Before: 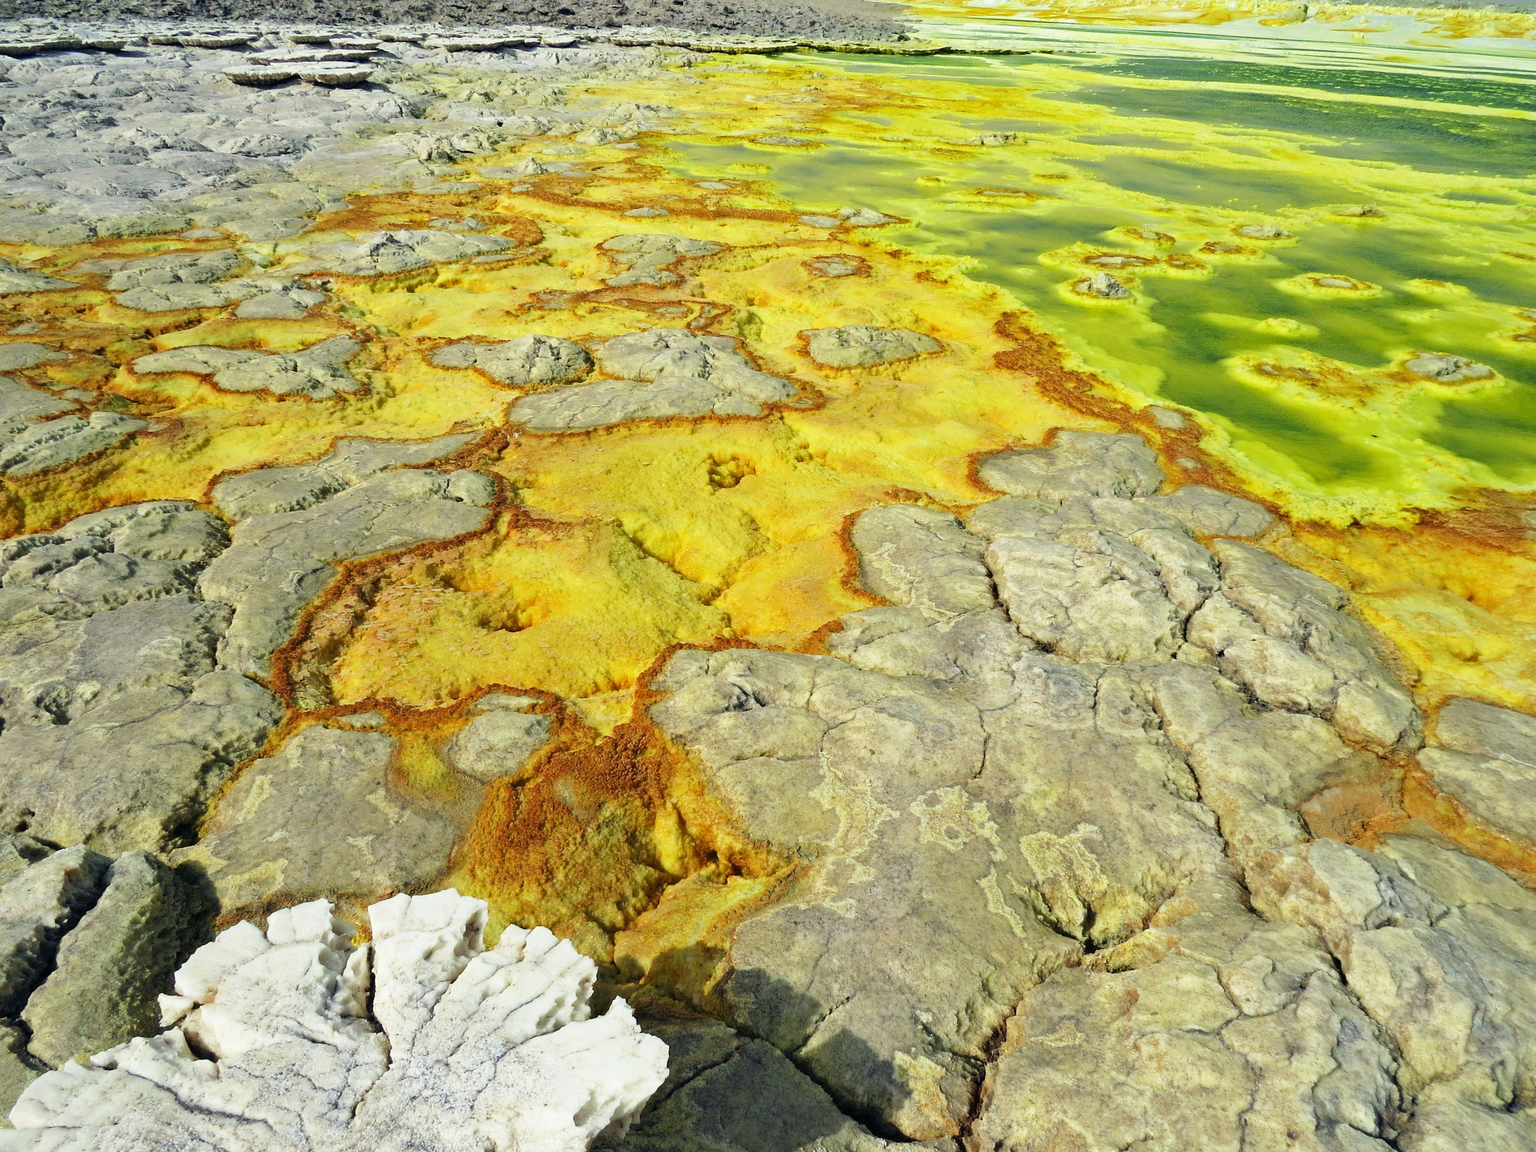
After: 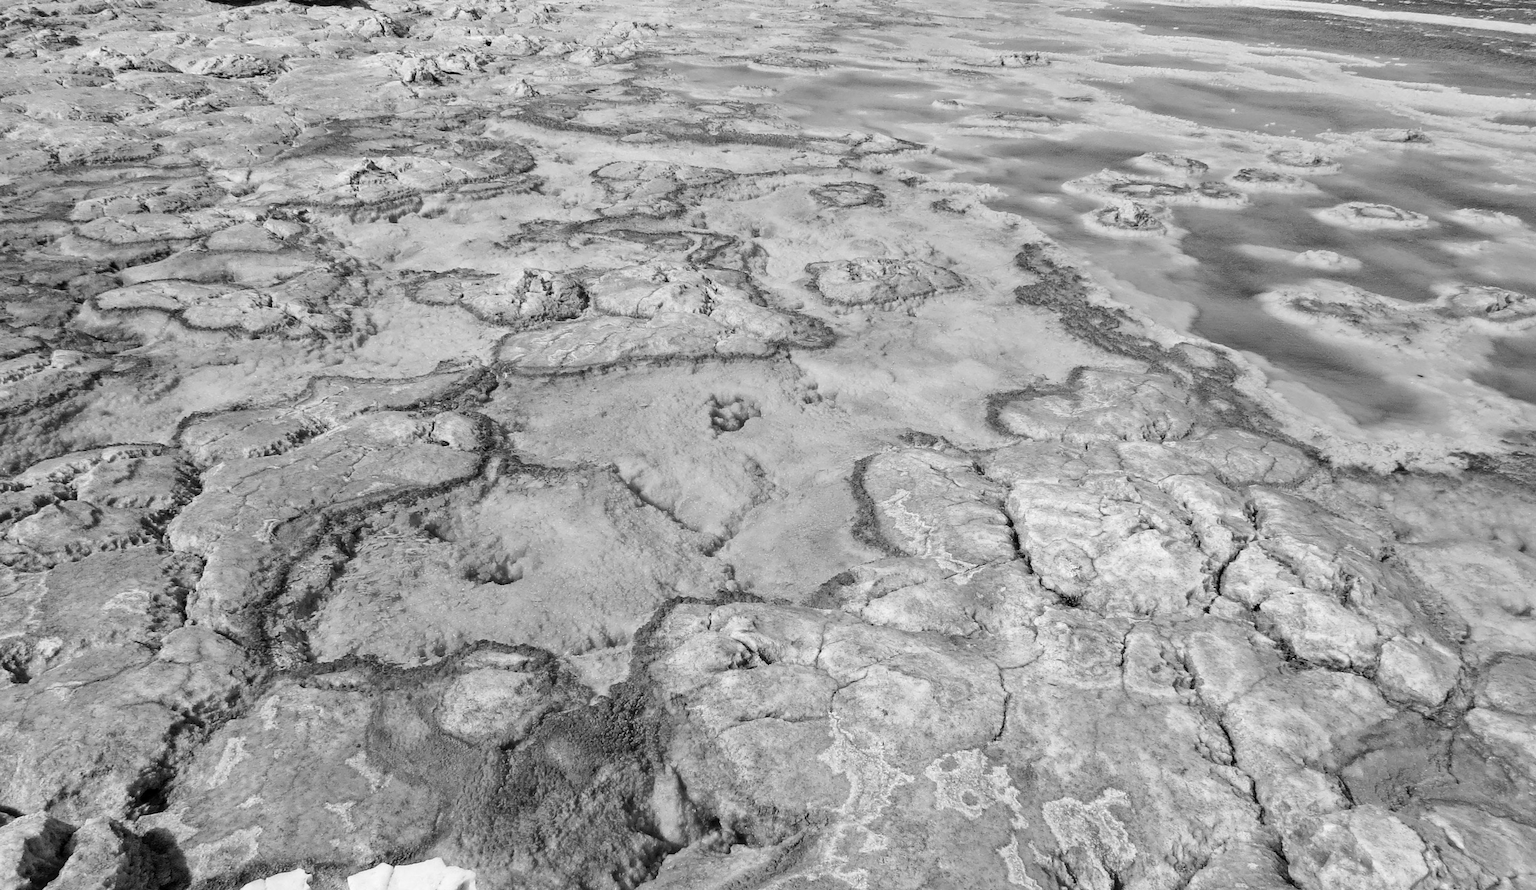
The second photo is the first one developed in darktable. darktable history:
crop: left 2.737%, top 7.287%, right 3.421%, bottom 20.179%
local contrast: on, module defaults
monochrome: size 1
velvia: on, module defaults
